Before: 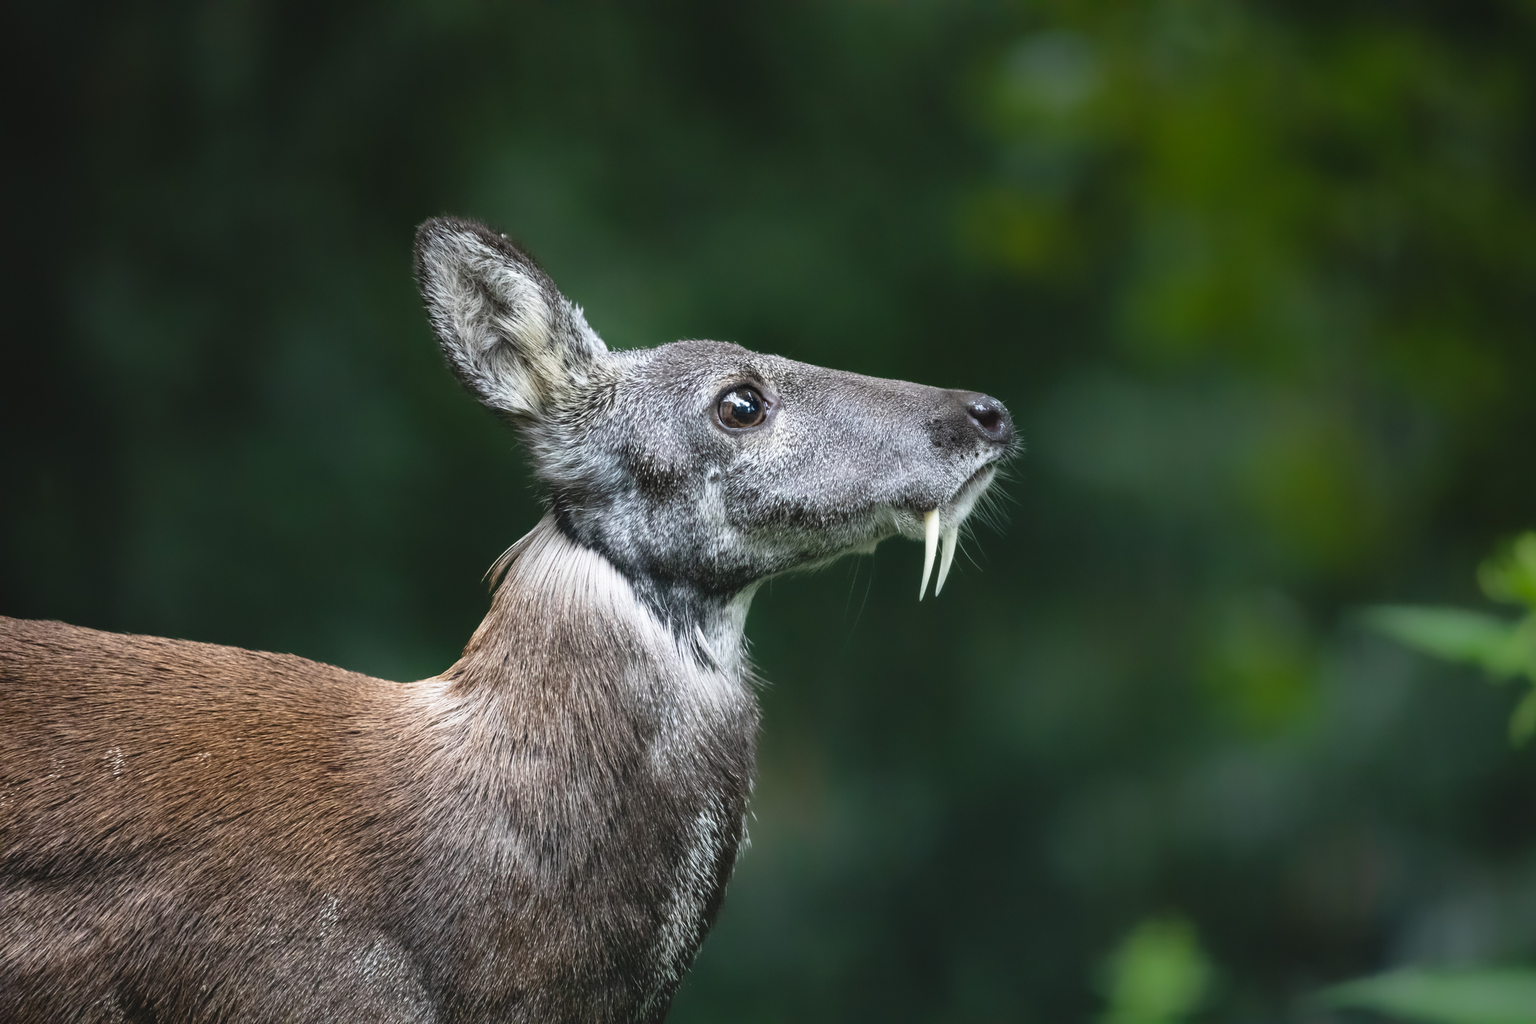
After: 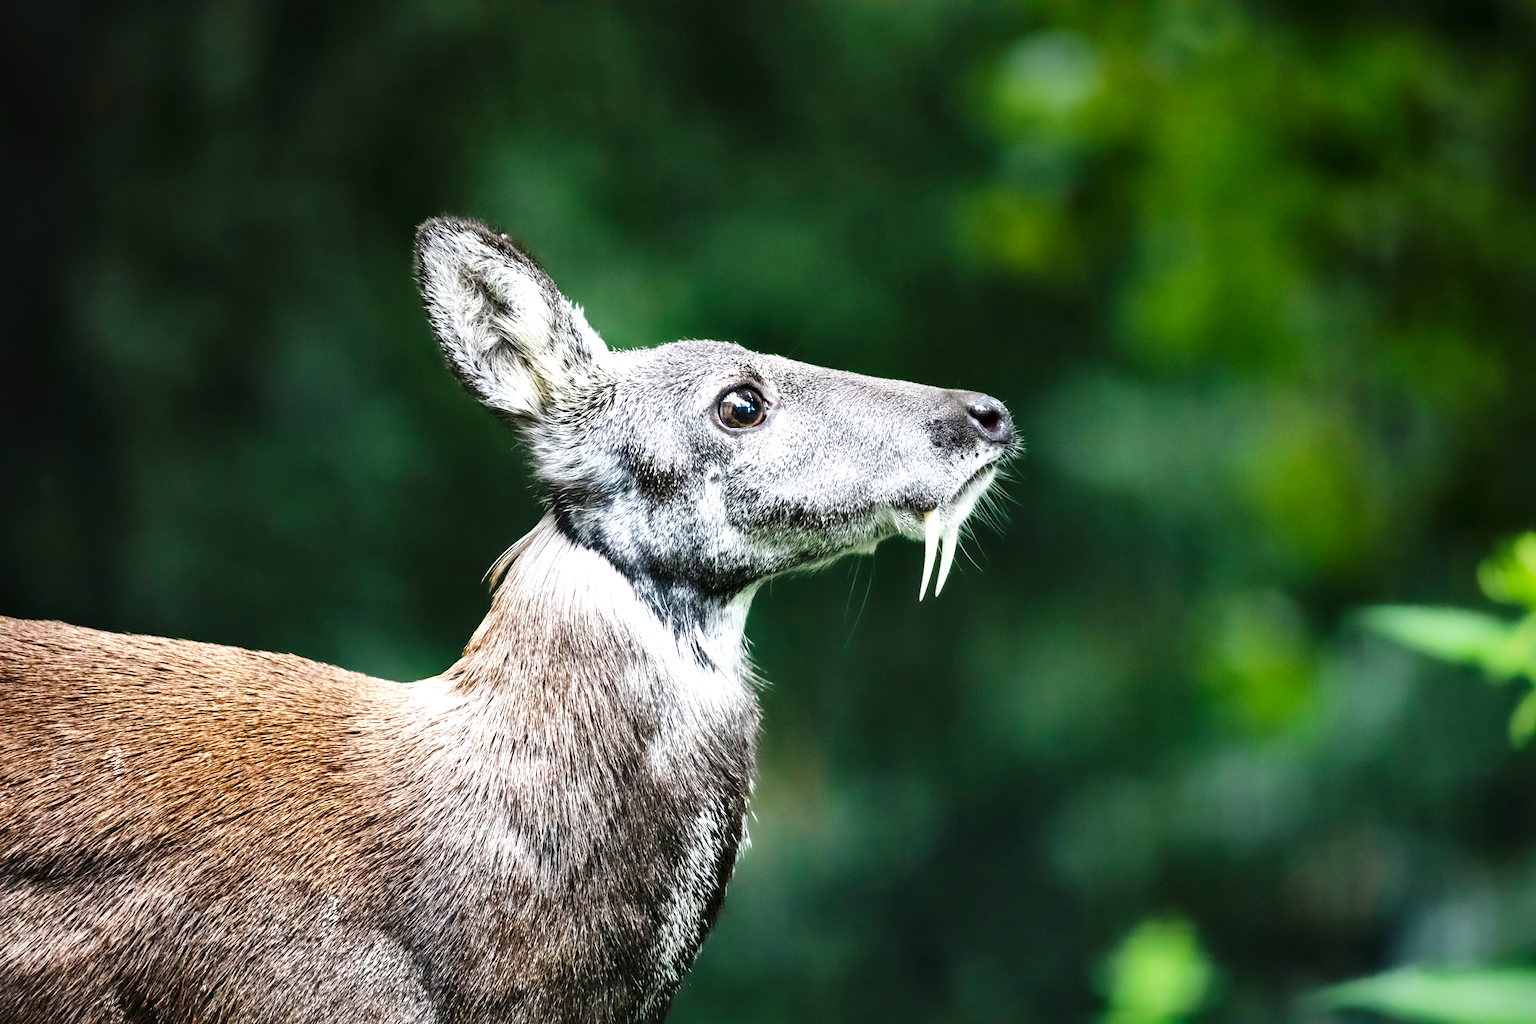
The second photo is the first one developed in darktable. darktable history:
local contrast: mode bilateral grid, contrast 50, coarseness 50, detail 150%, midtone range 0.2
base curve: curves: ch0 [(0, 0) (0.007, 0.004) (0.027, 0.03) (0.046, 0.07) (0.207, 0.54) (0.442, 0.872) (0.673, 0.972) (1, 1)], preserve colors none
